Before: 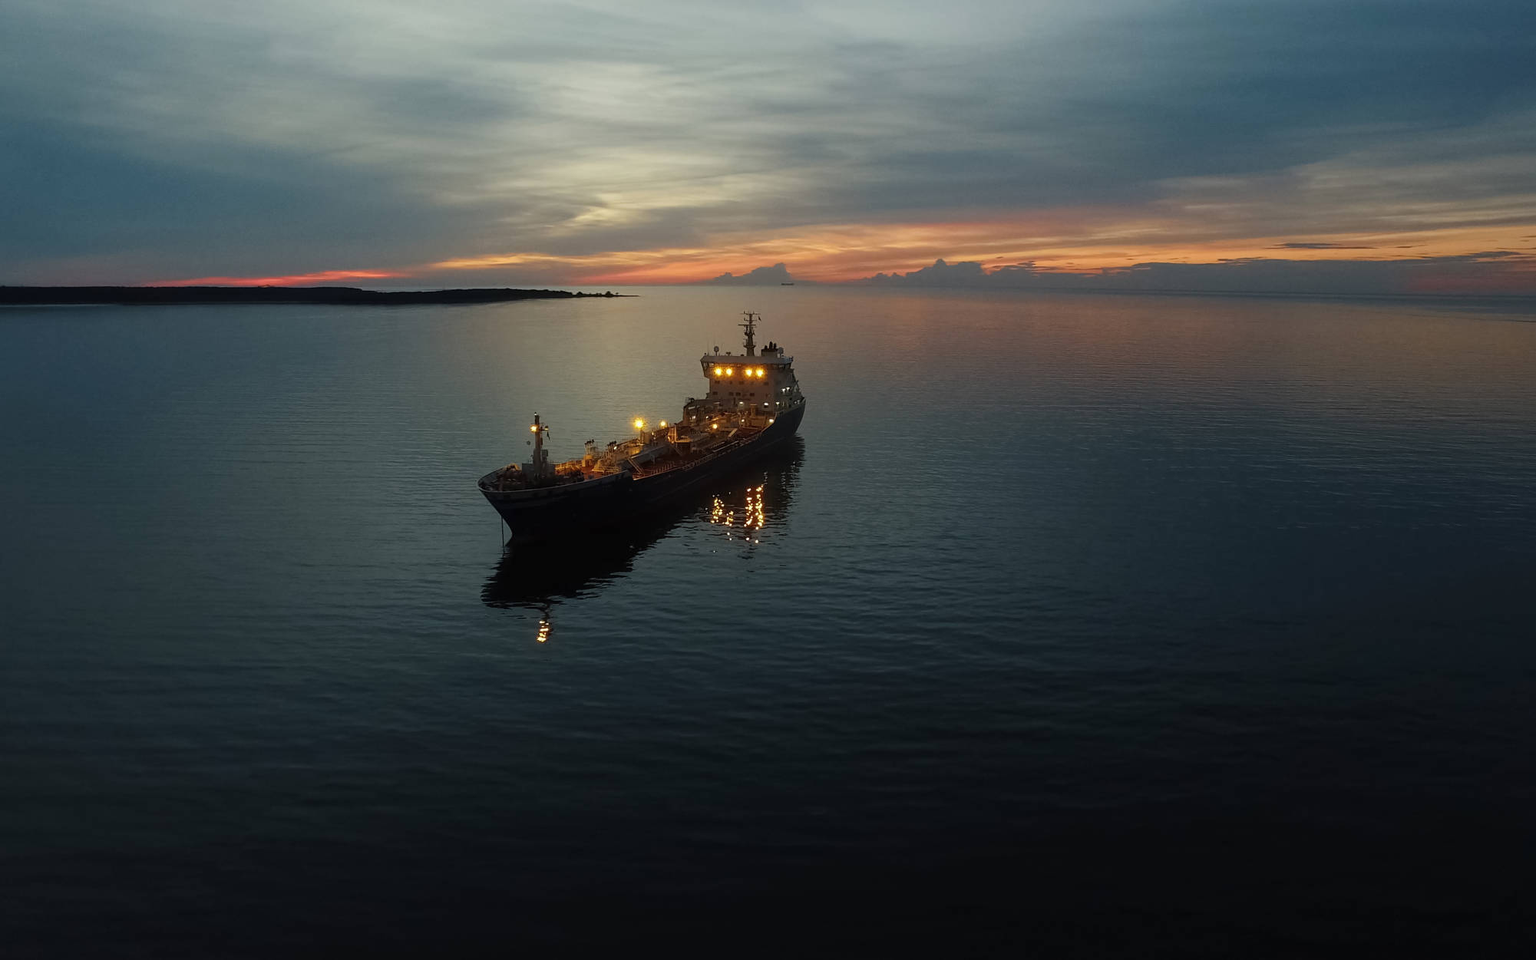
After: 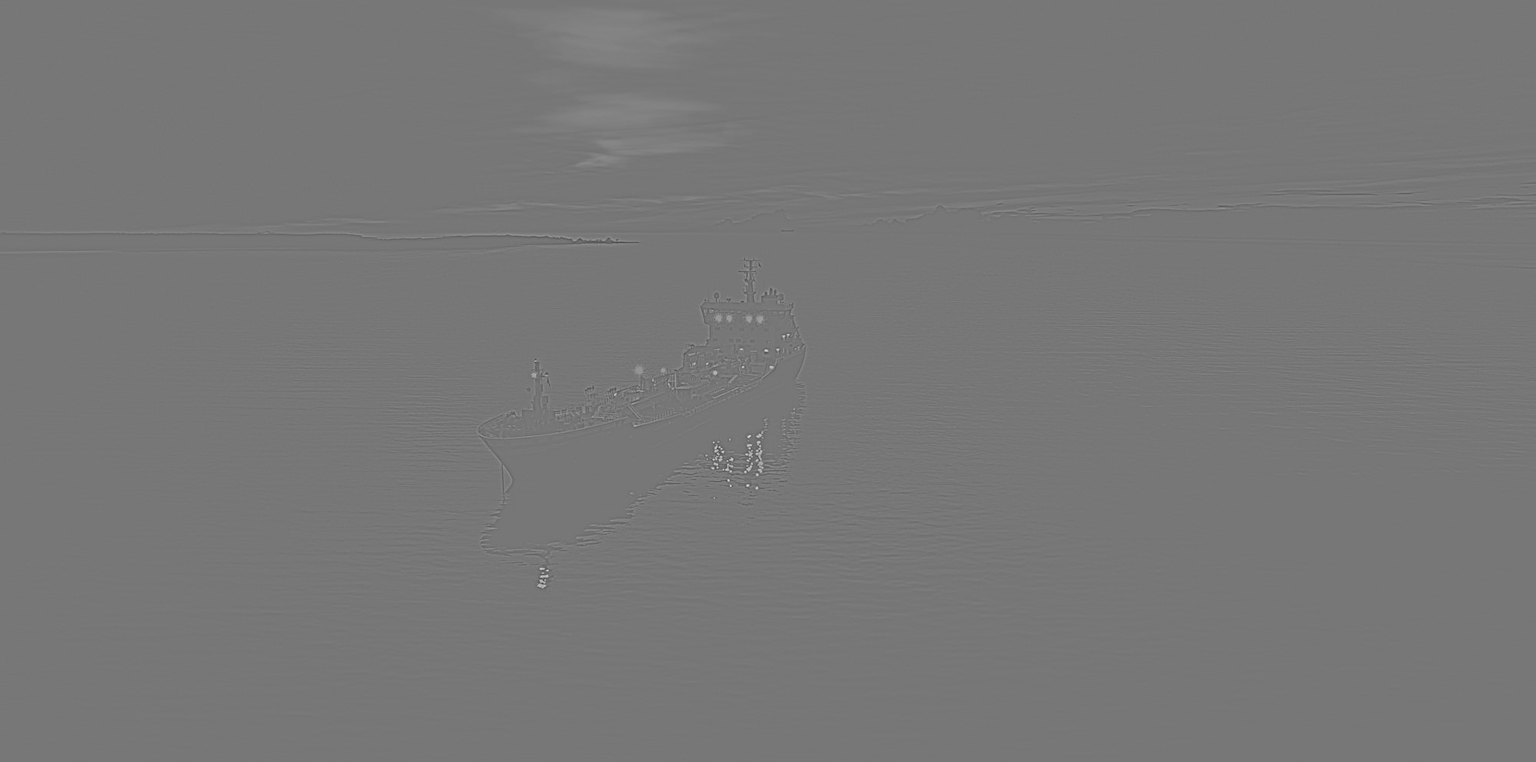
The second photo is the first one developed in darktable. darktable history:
highpass: sharpness 9.84%, contrast boost 9.94%
tone equalizer: on, module defaults
contrast equalizer: y [[0.439, 0.44, 0.442, 0.457, 0.493, 0.498], [0.5 ×6], [0.5 ×6], [0 ×6], [0 ×6]]
crop and rotate: top 5.667%, bottom 14.937%
exposure: black level correction 0, exposure 1.388 EV, compensate exposure bias true, compensate highlight preservation false
